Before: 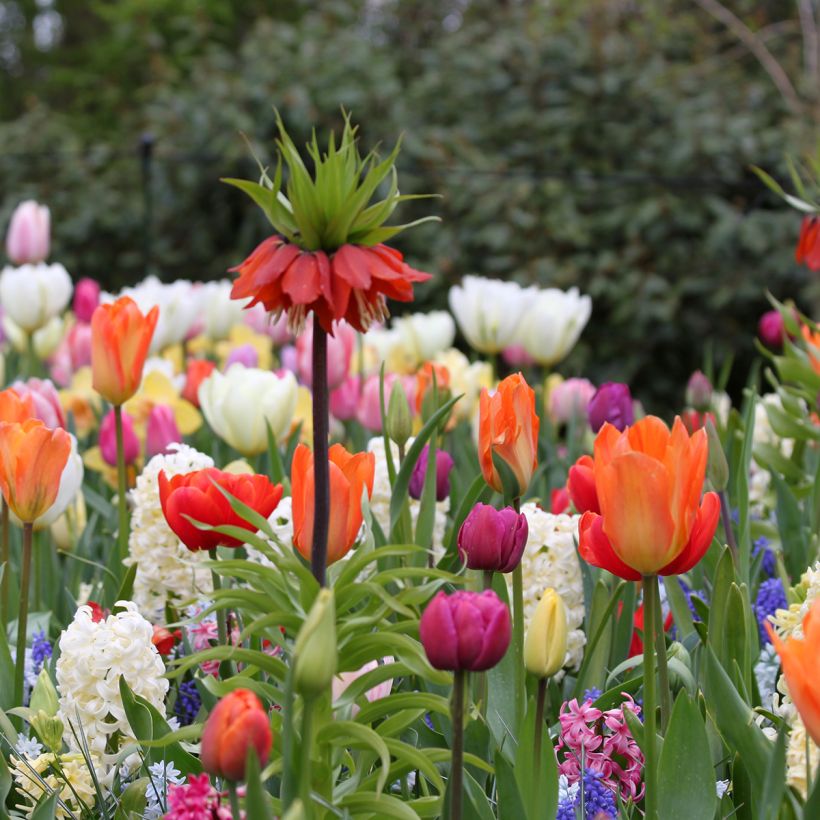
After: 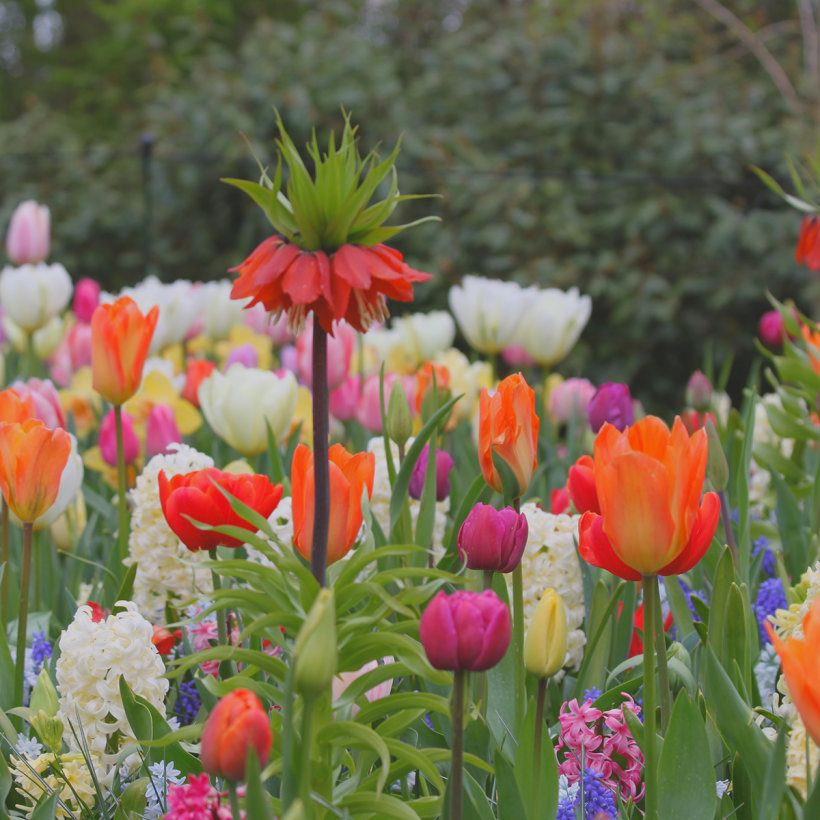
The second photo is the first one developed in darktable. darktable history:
contrast brightness saturation: contrast -0.282
